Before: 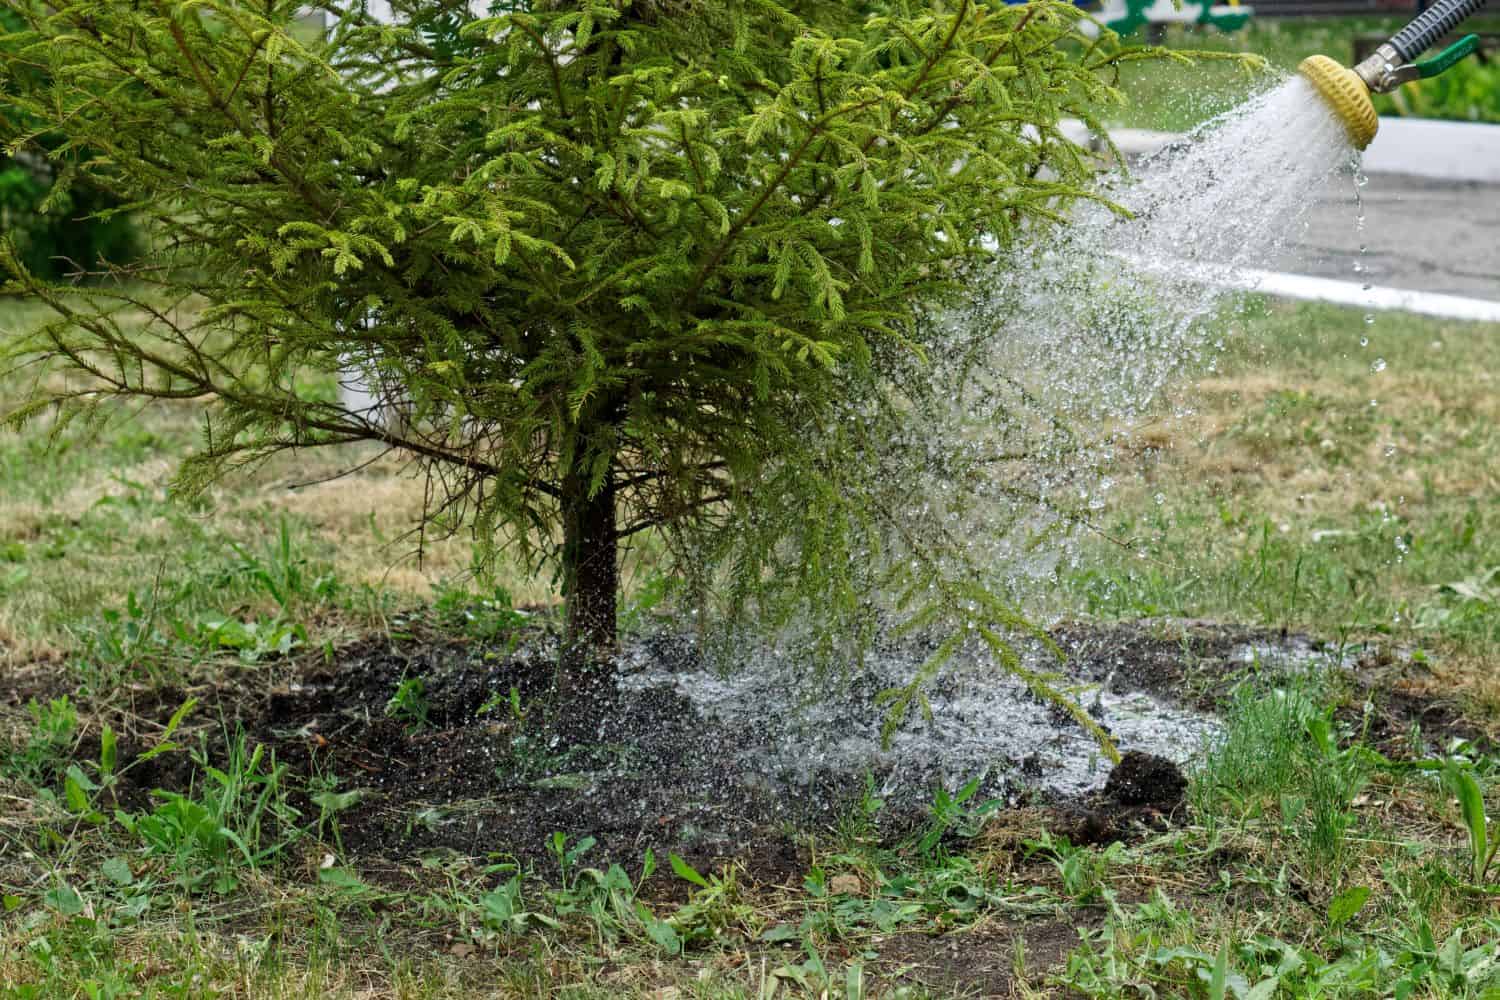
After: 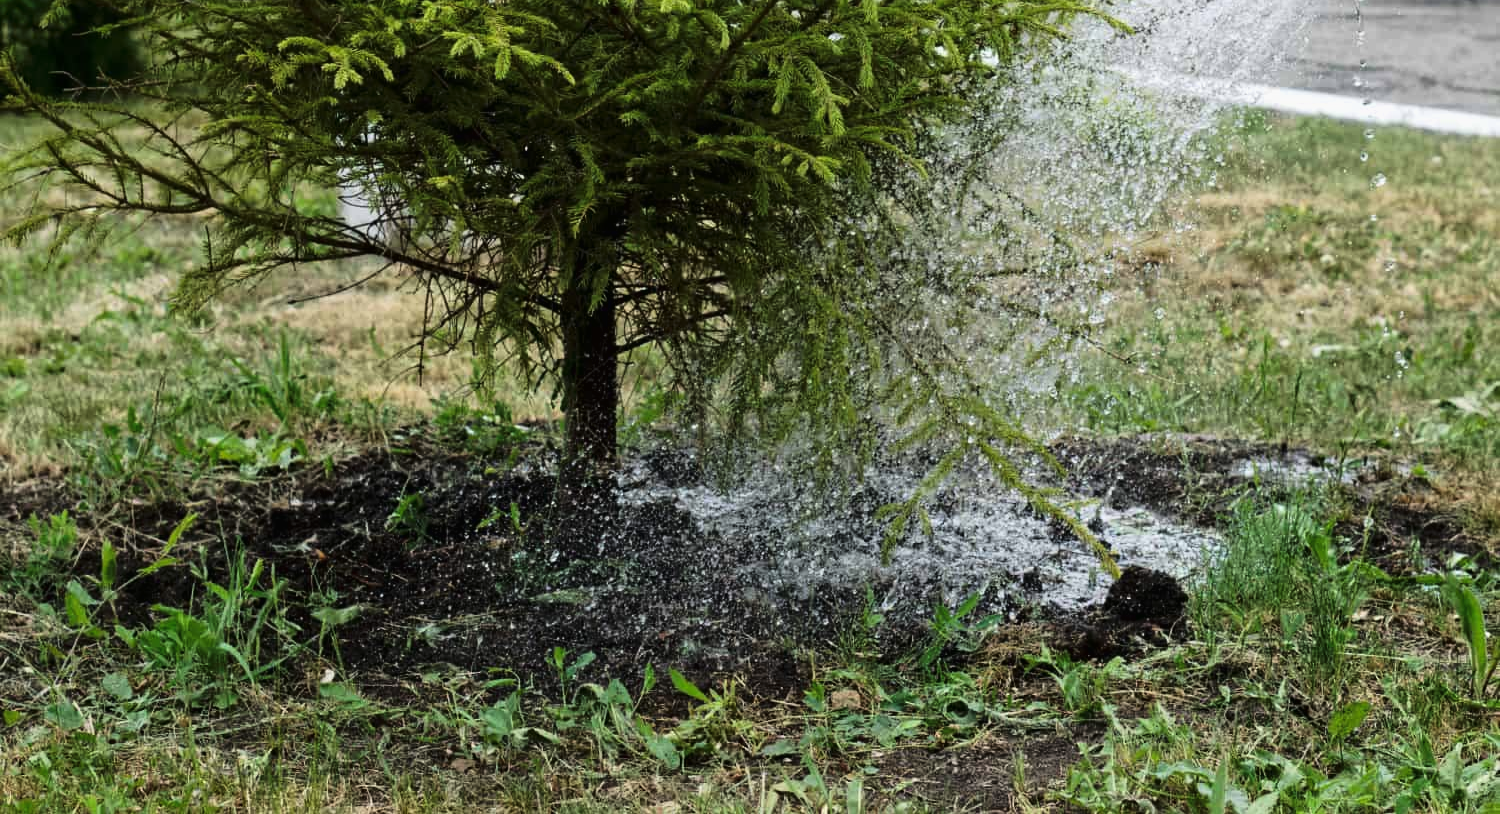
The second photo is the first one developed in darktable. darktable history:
crop and rotate: top 18.507%
tone curve: curves: ch0 [(0.016, 0.011) (0.21, 0.113) (0.515, 0.476) (0.78, 0.795) (1, 0.981)], color space Lab, linked channels, preserve colors none
